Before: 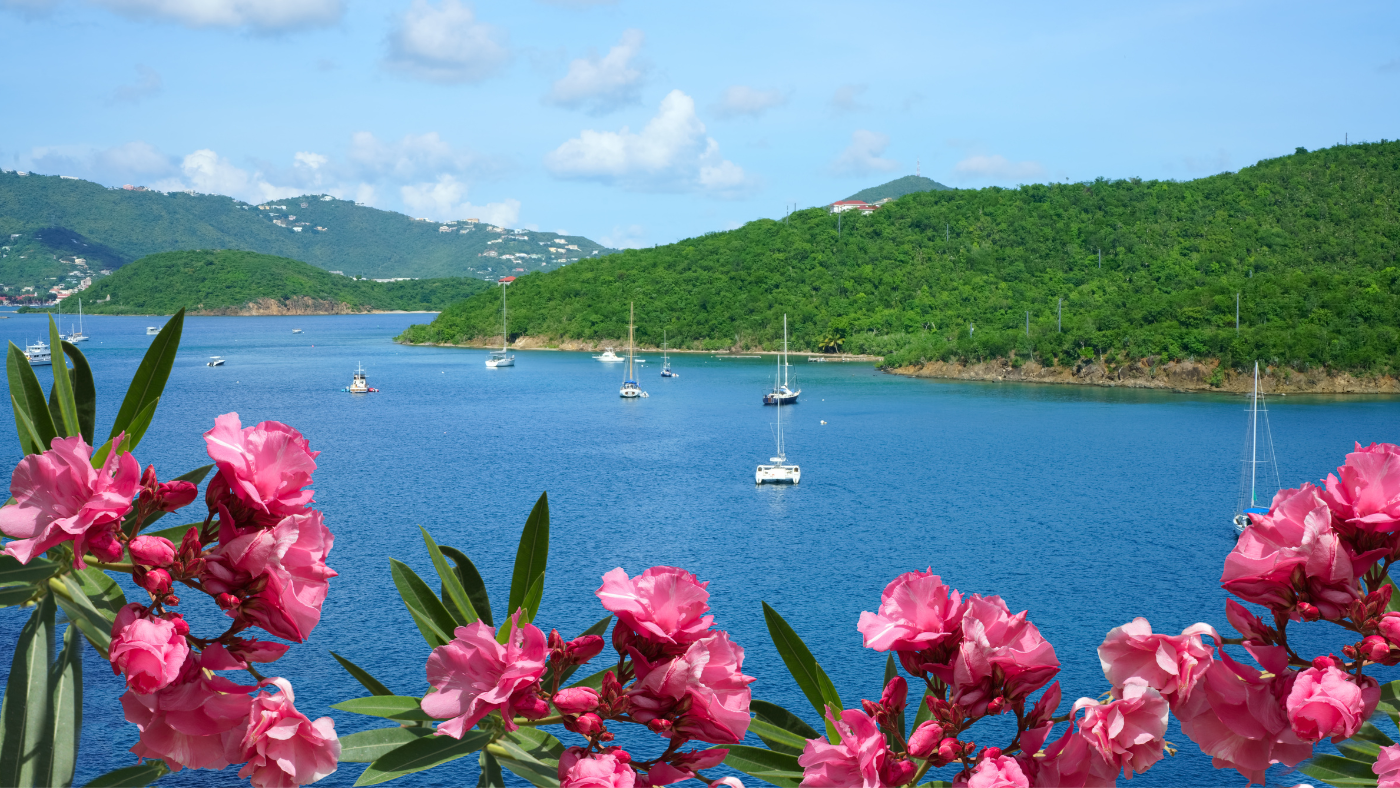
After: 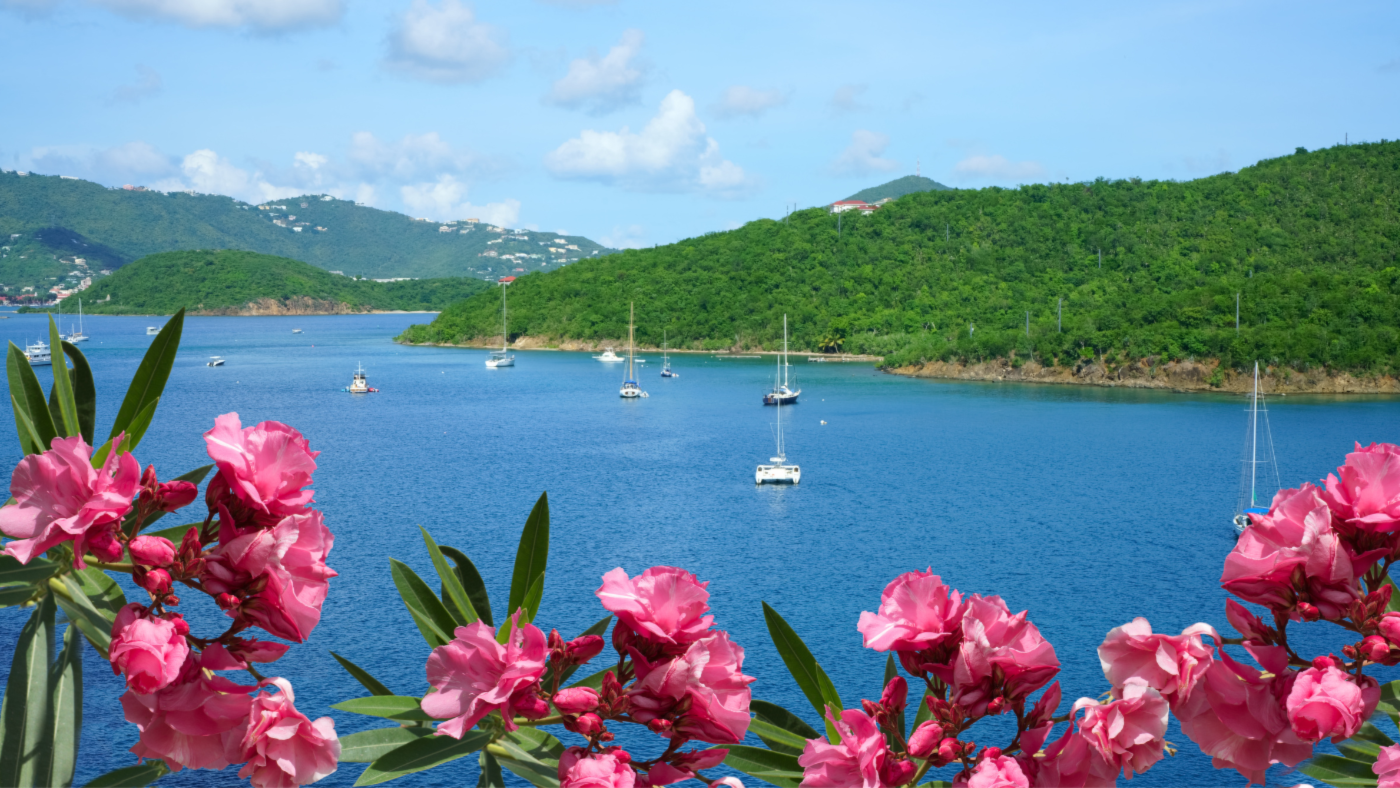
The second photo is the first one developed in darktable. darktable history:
lowpass: radius 0.5, unbound 0
shadows and highlights: radius 334.93, shadows 63.48, highlights 6.06, compress 87.7%, highlights color adjustment 39.73%, soften with gaussian
